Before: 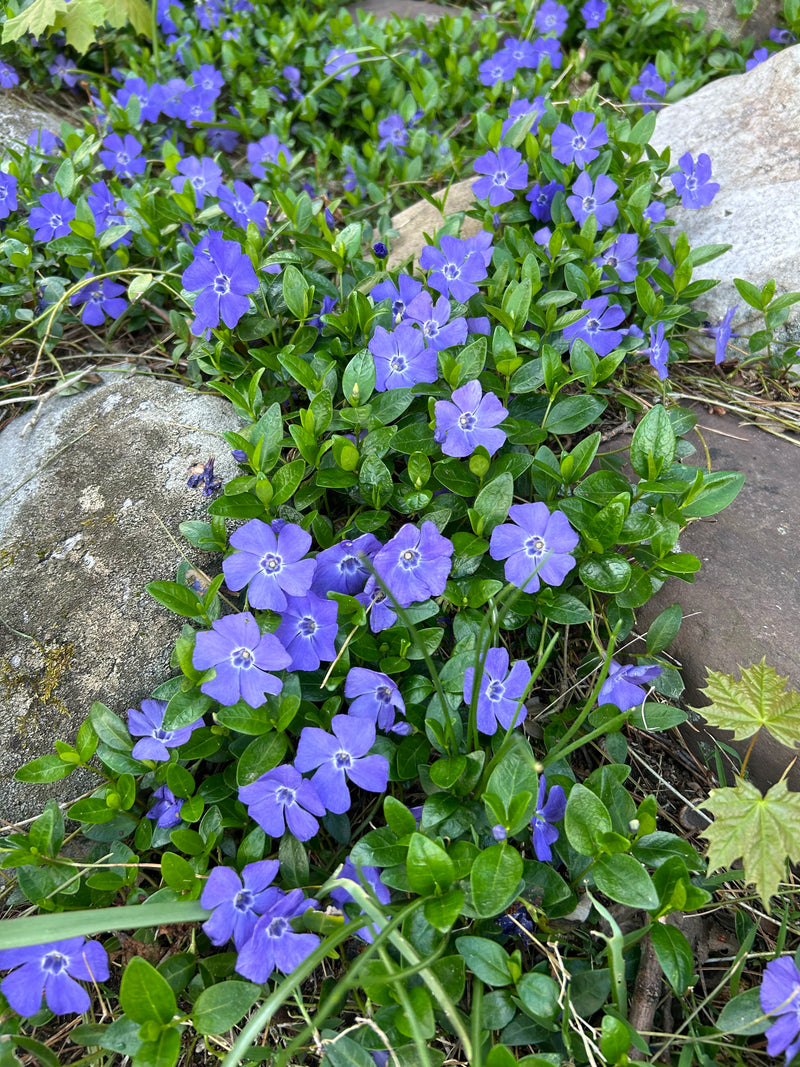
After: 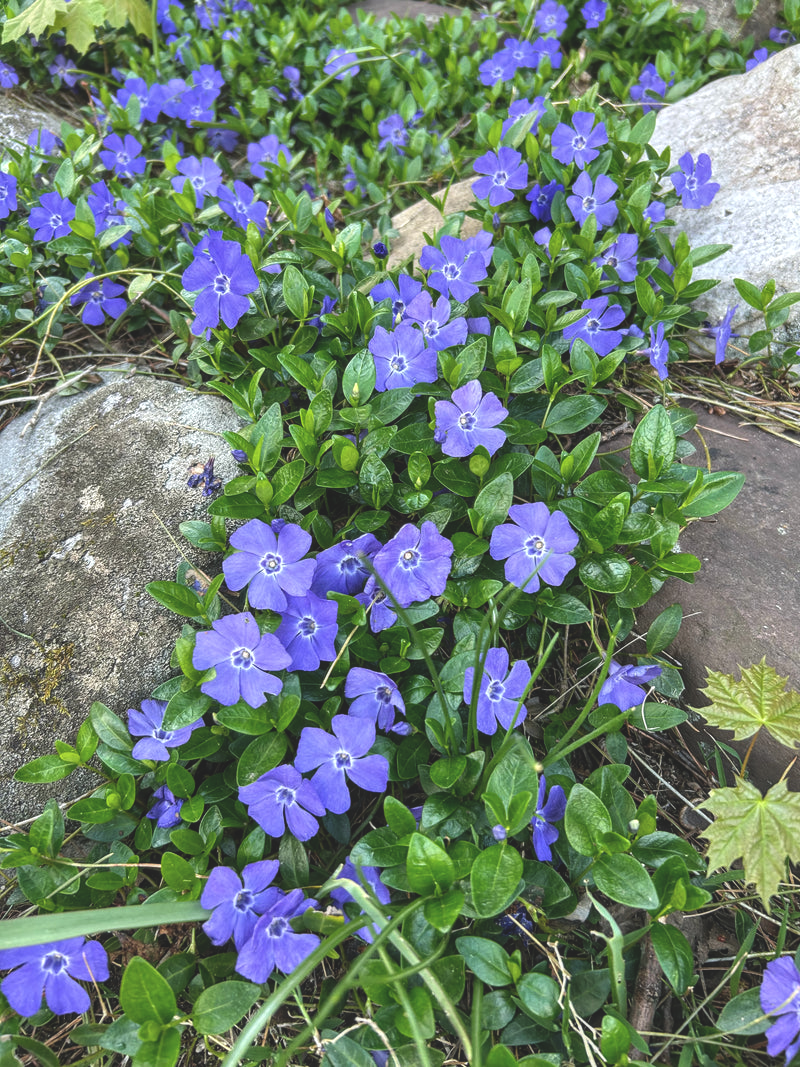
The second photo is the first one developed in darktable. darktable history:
exposure: black level correction -0.023, exposure -0.039 EV, compensate highlight preservation false
local contrast: on, module defaults
